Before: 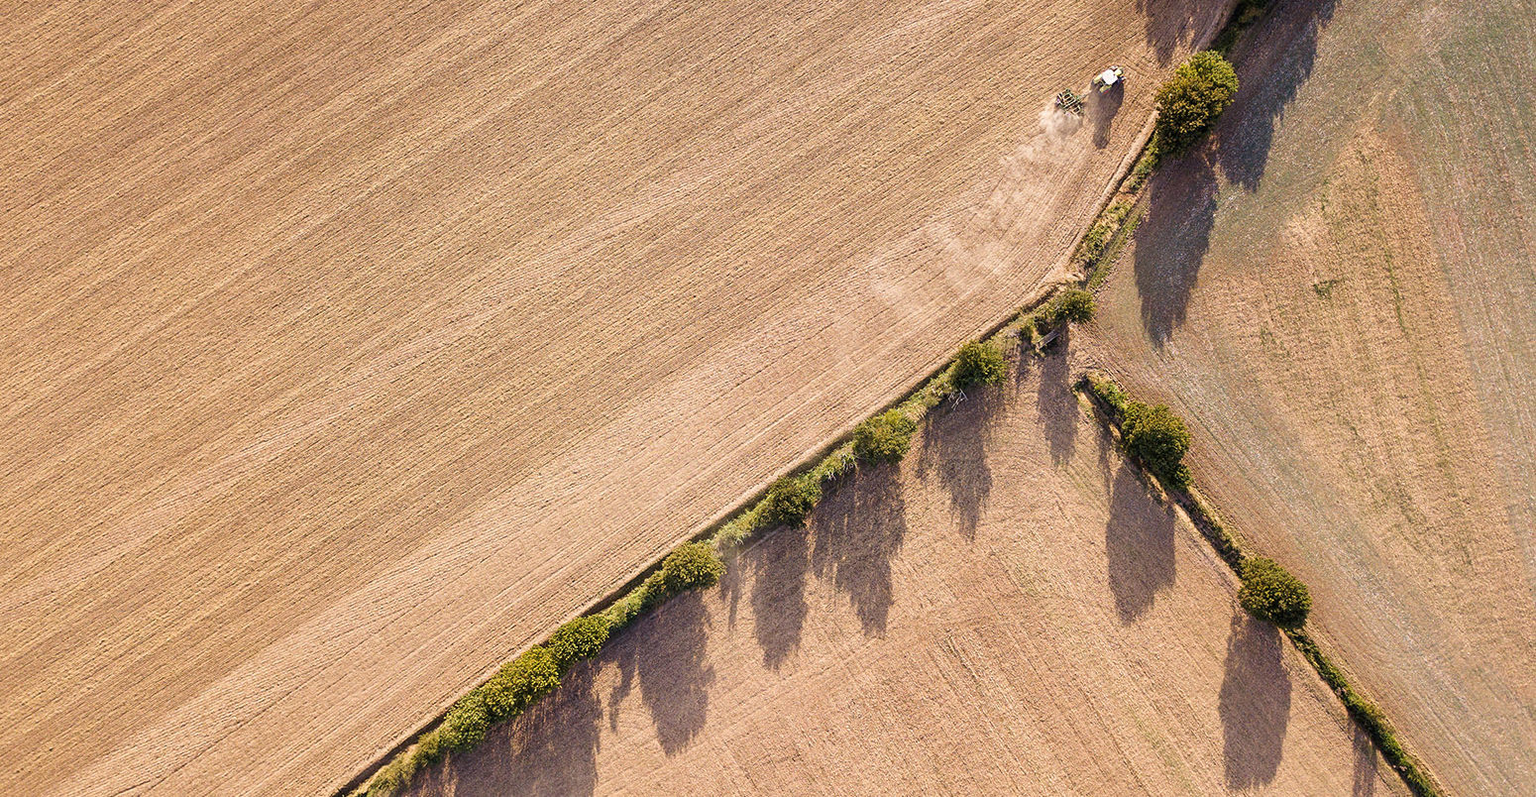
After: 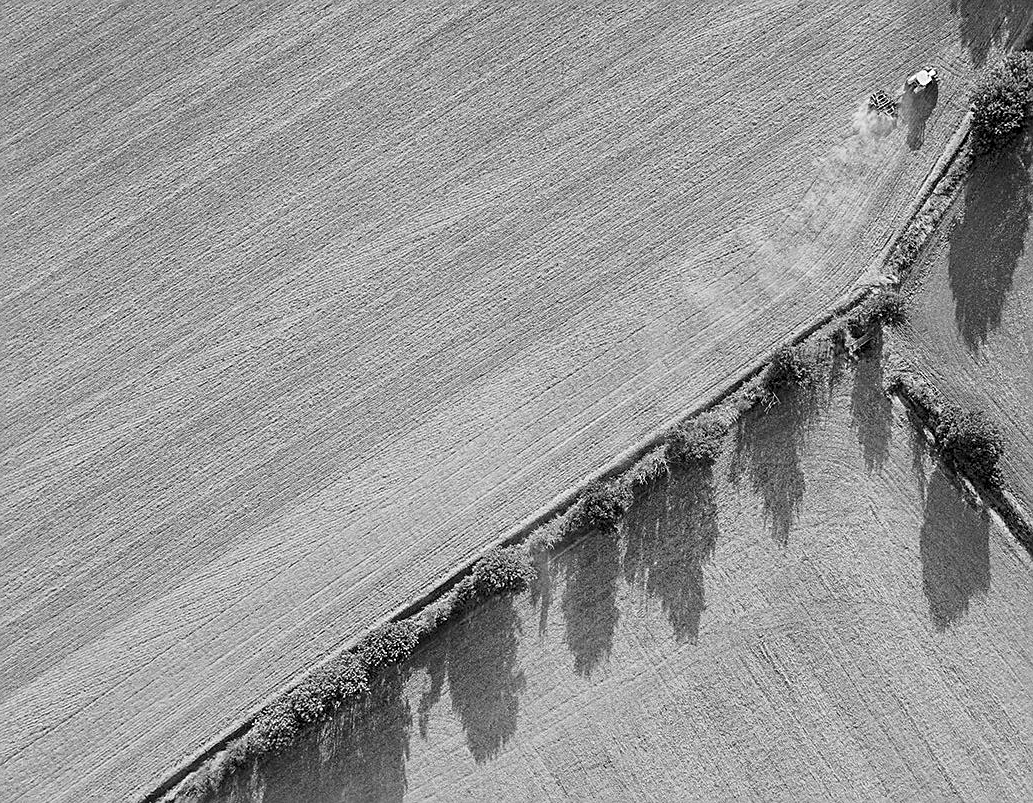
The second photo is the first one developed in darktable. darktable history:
sharpen: on, module defaults
crop and rotate: left 12.673%, right 20.66%
color correction: saturation 0.5
exposure: black level correction 0.002, compensate highlight preservation false
color balance: output saturation 120%
monochrome: a -74.22, b 78.2
